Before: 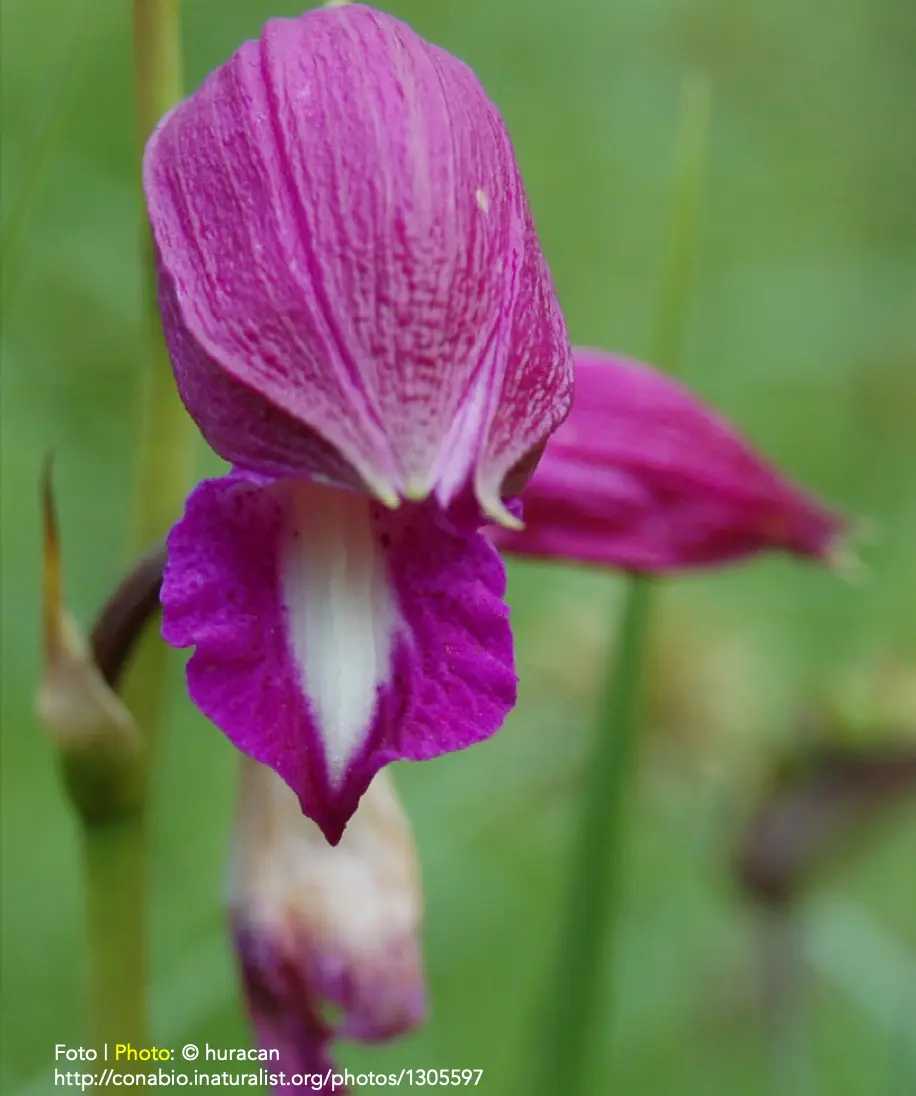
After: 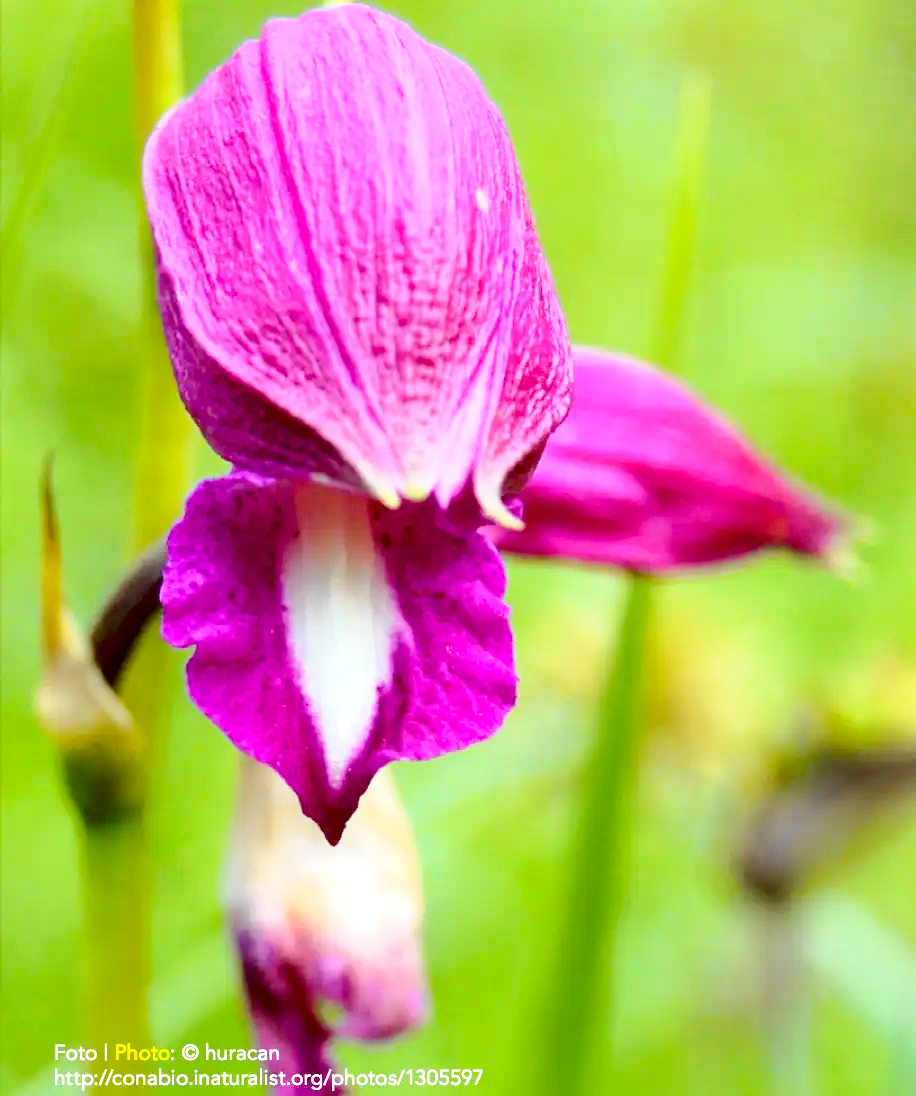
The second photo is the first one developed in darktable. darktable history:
tone curve: curves: ch0 [(0, 0) (0.136, 0.071) (0.346, 0.366) (0.489, 0.573) (0.66, 0.748) (0.858, 0.926) (1, 0.977)]; ch1 [(0, 0) (0.353, 0.344) (0.45, 0.46) (0.498, 0.498) (0.521, 0.512) (0.563, 0.559) (0.592, 0.605) (0.641, 0.673) (1, 1)]; ch2 [(0, 0) (0.333, 0.346) (0.375, 0.375) (0.424, 0.43) (0.476, 0.492) (0.502, 0.502) (0.524, 0.531) (0.579, 0.61) (0.612, 0.644) (0.641, 0.722) (1, 1)], color space Lab, independent channels, preserve colors none
exposure: black level correction 0.011, exposure 1.088 EV, compensate exposure bias true, compensate highlight preservation false
